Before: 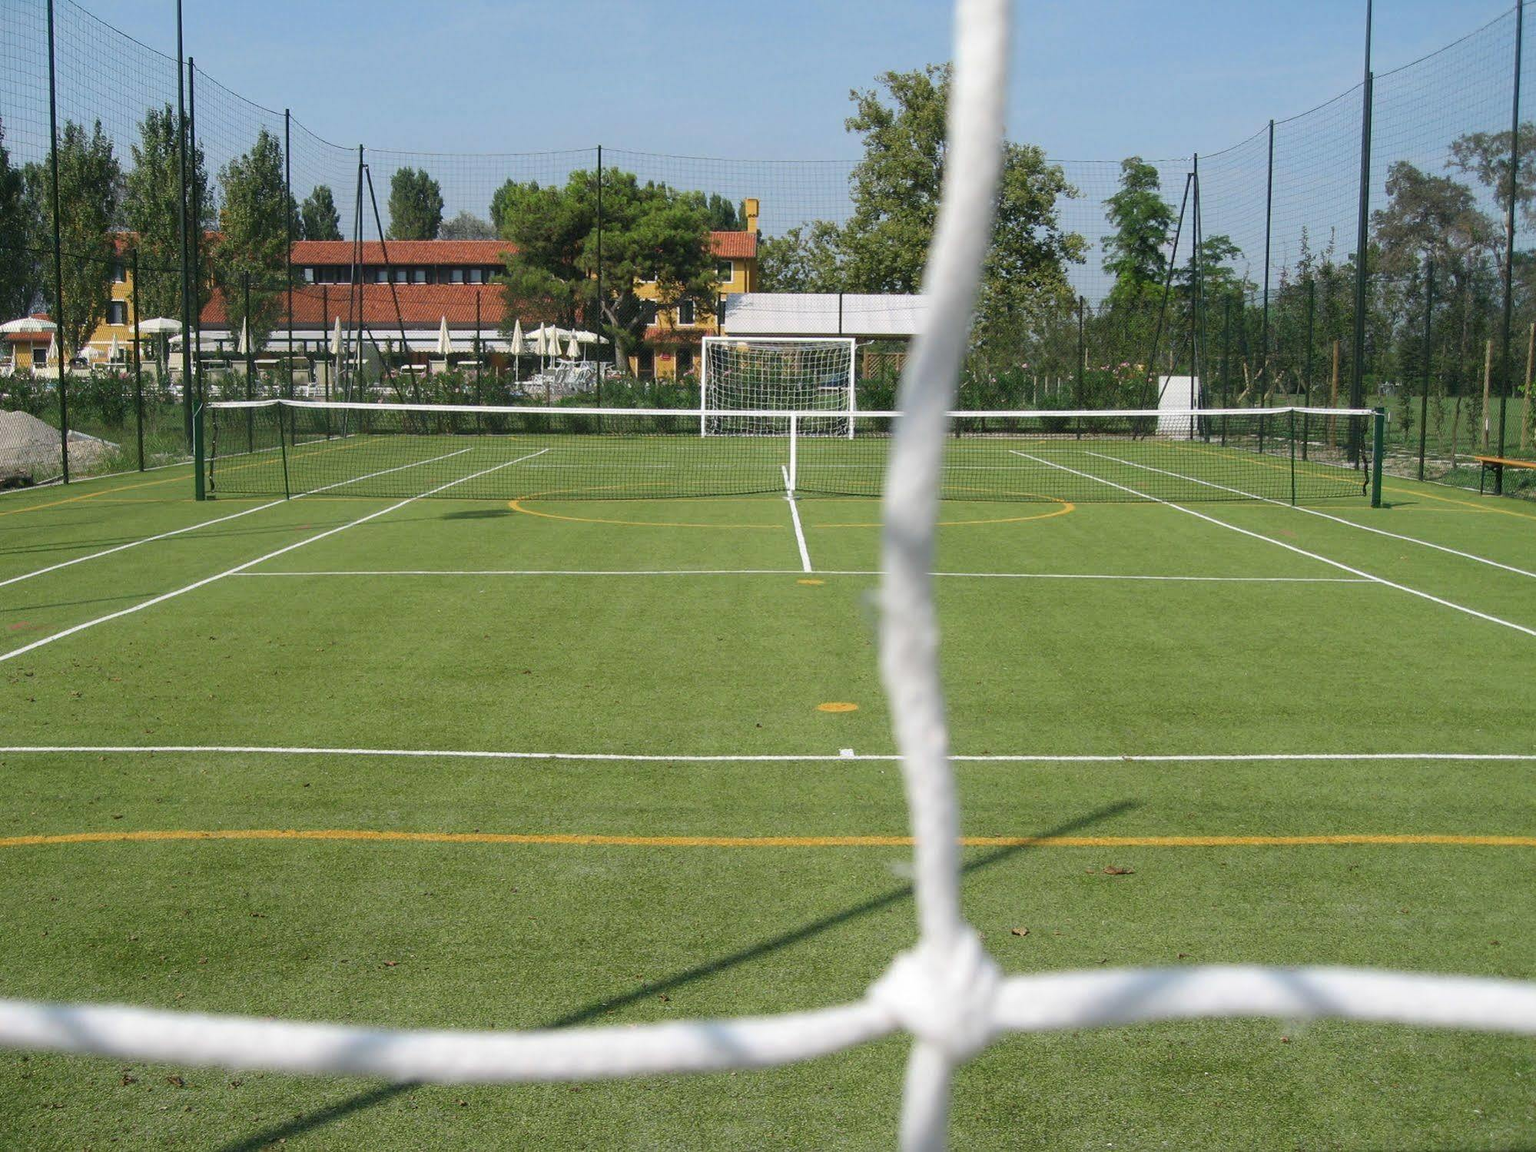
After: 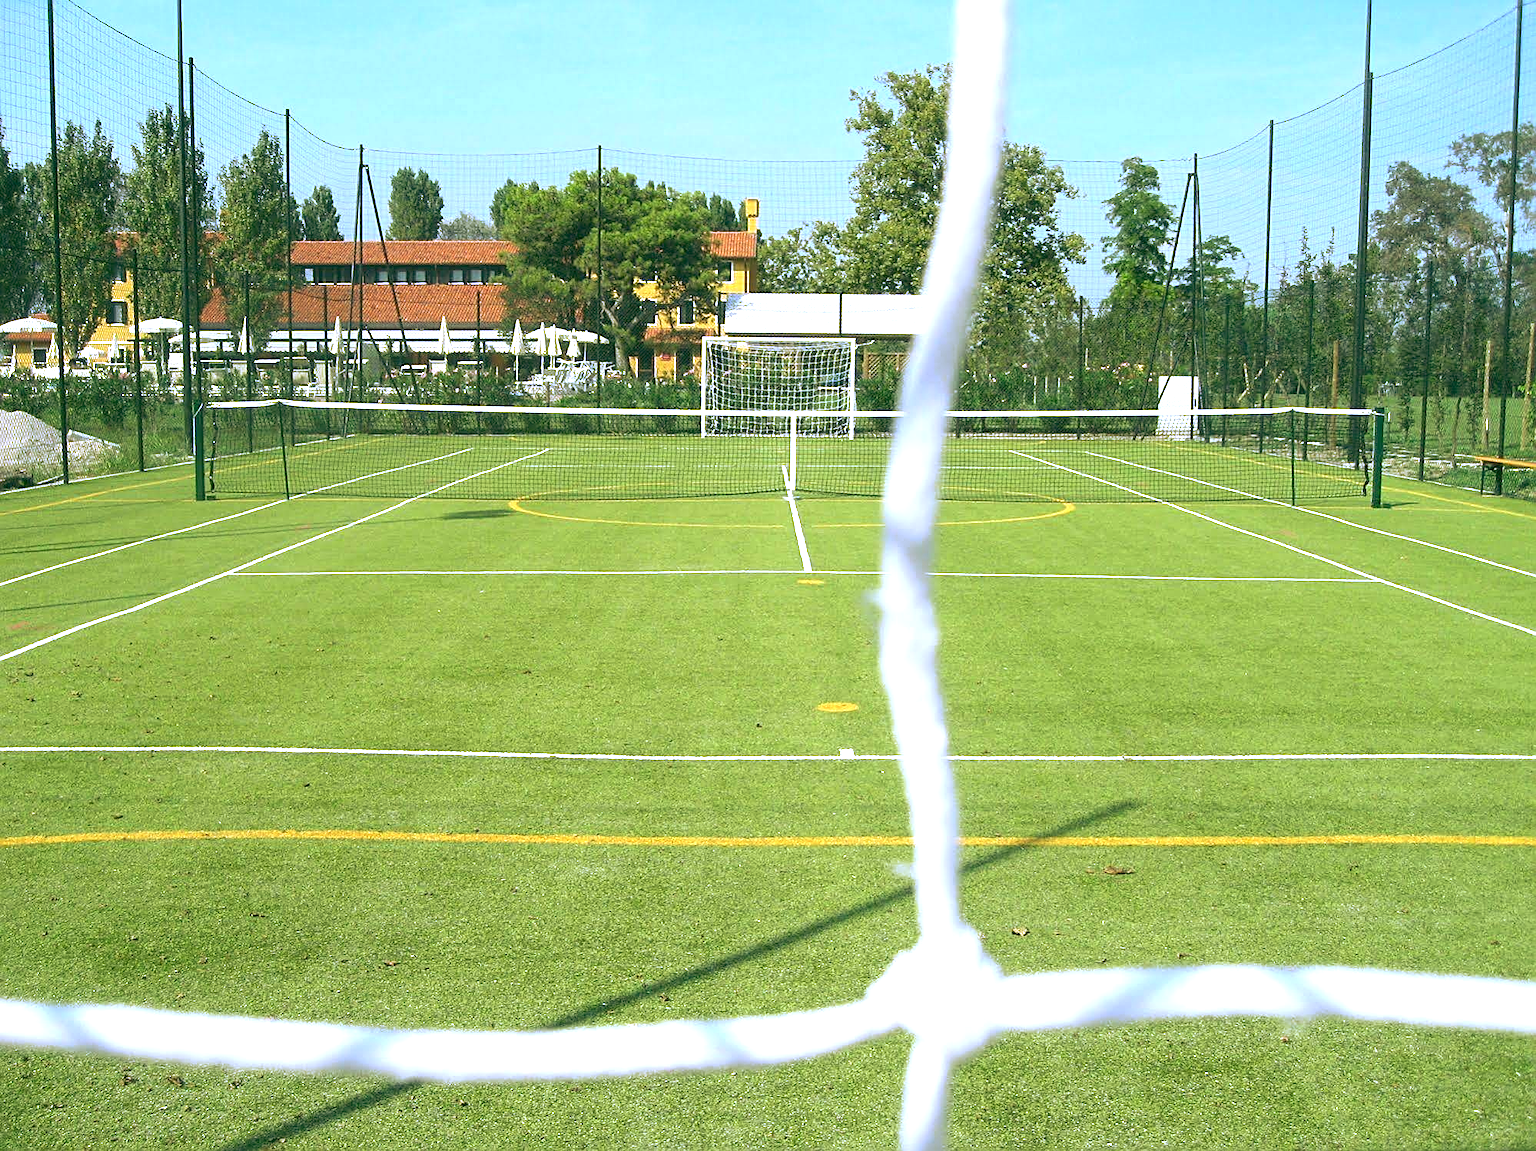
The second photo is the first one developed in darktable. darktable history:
rgb curve: curves: ch0 [(0.123, 0.061) (0.995, 0.887)]; ch1 [(0.06, 0.116) (1, 0.906)]; ch2 [(0, 0) (0.824, 0.69) (1, 1)], mode RGB, independent channels, compensate middle gray true
white balance: red 0.984, blue 1.059
sharpen: on, module defaults
exposure: black level correction 0, exposure 1.4 EV, compensate highlight preservation false
